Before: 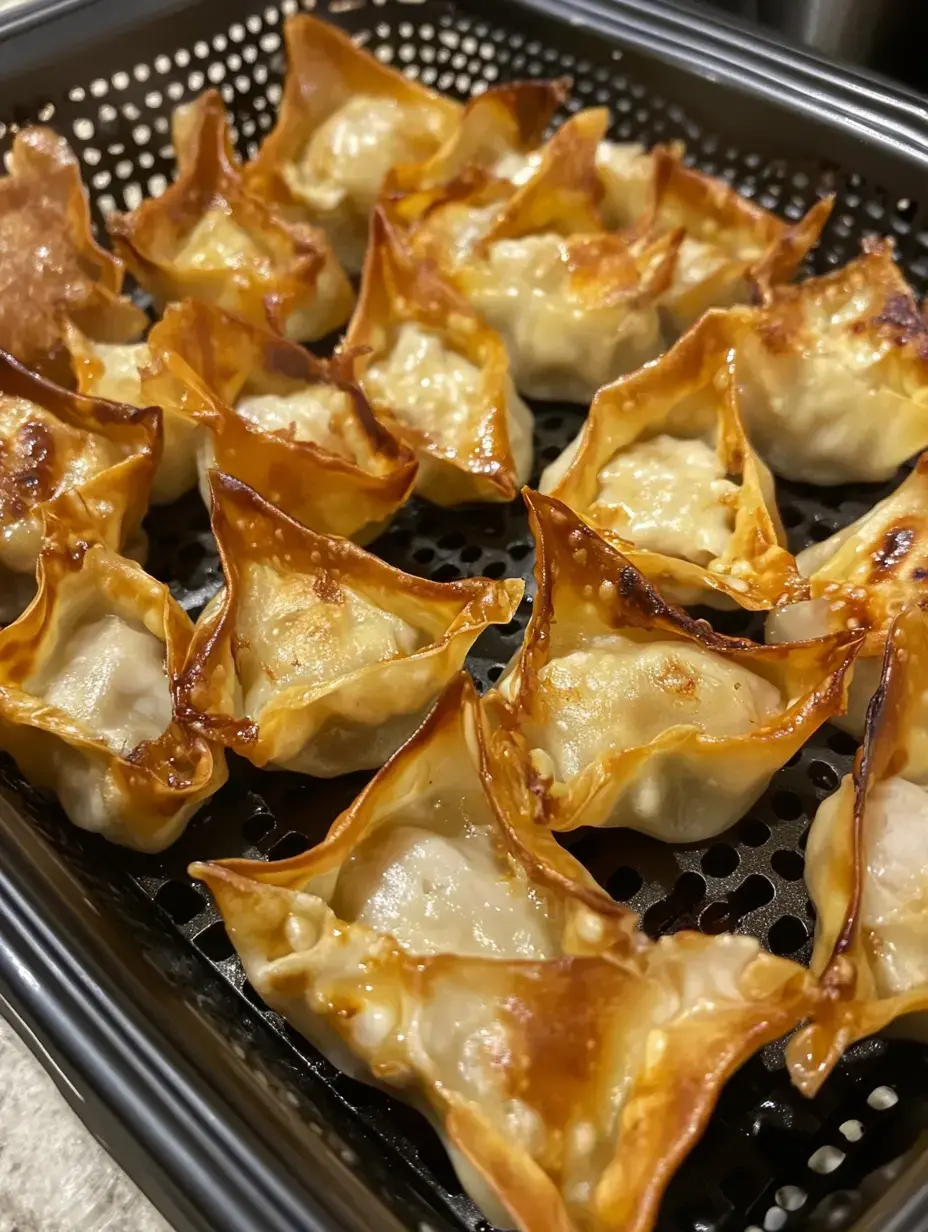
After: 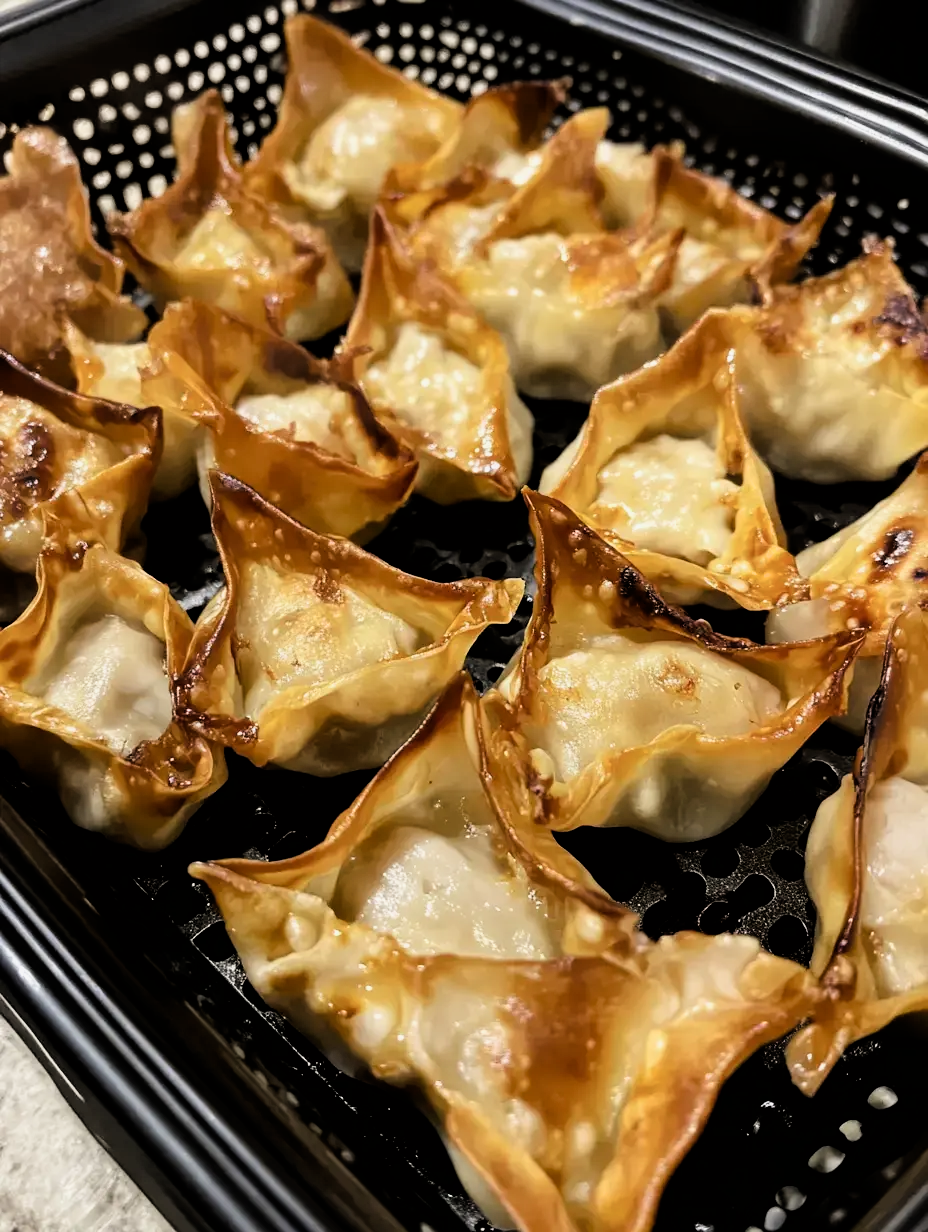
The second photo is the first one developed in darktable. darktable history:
vignetting: fall-off start 116.67%, fall-off radius 59.26%, brightness -0.31, saturation -0.056
filmic rgb: black relative exposure -4 EV, white relative exposure 3 EV, hardness 3.02, contrast 1.5
